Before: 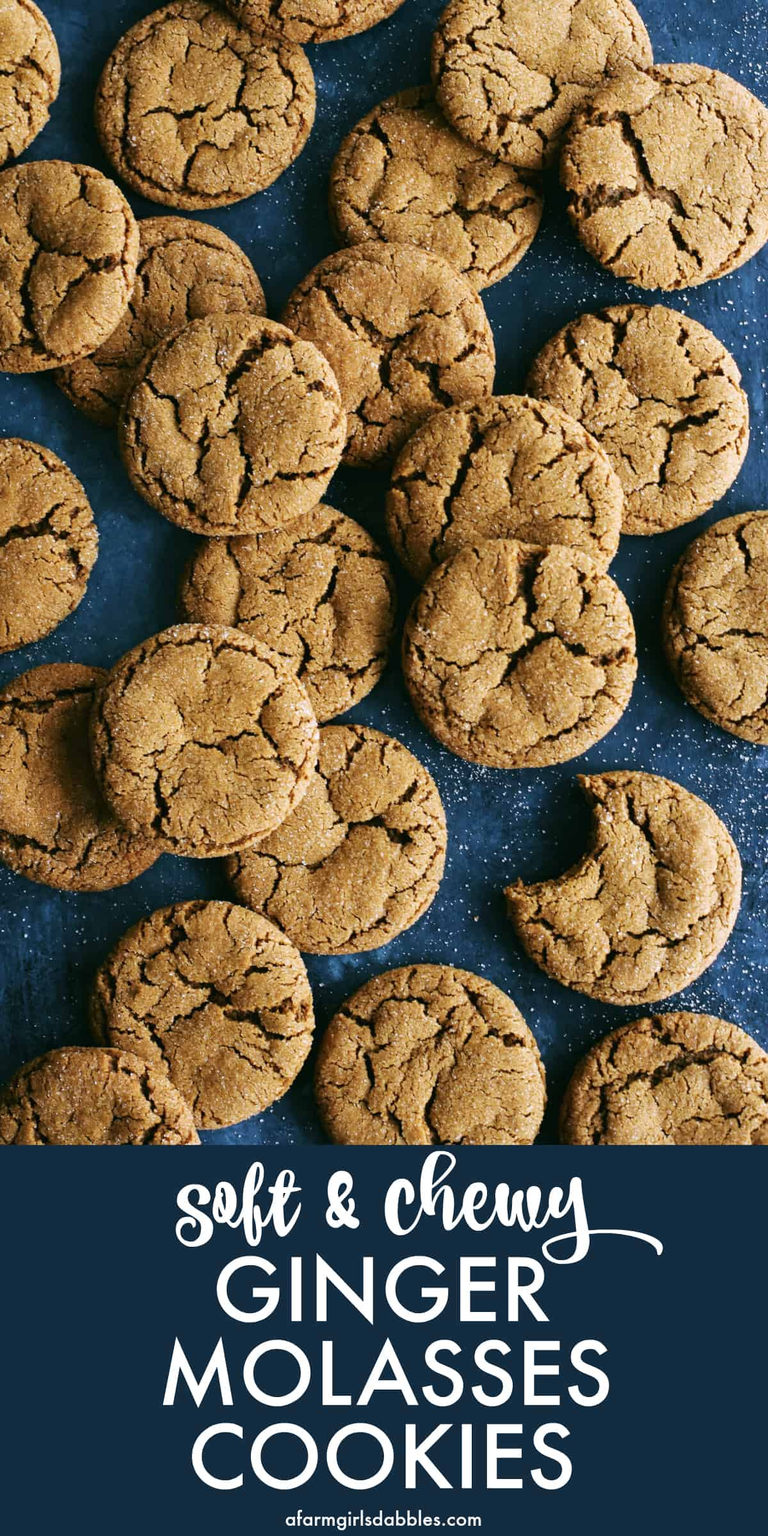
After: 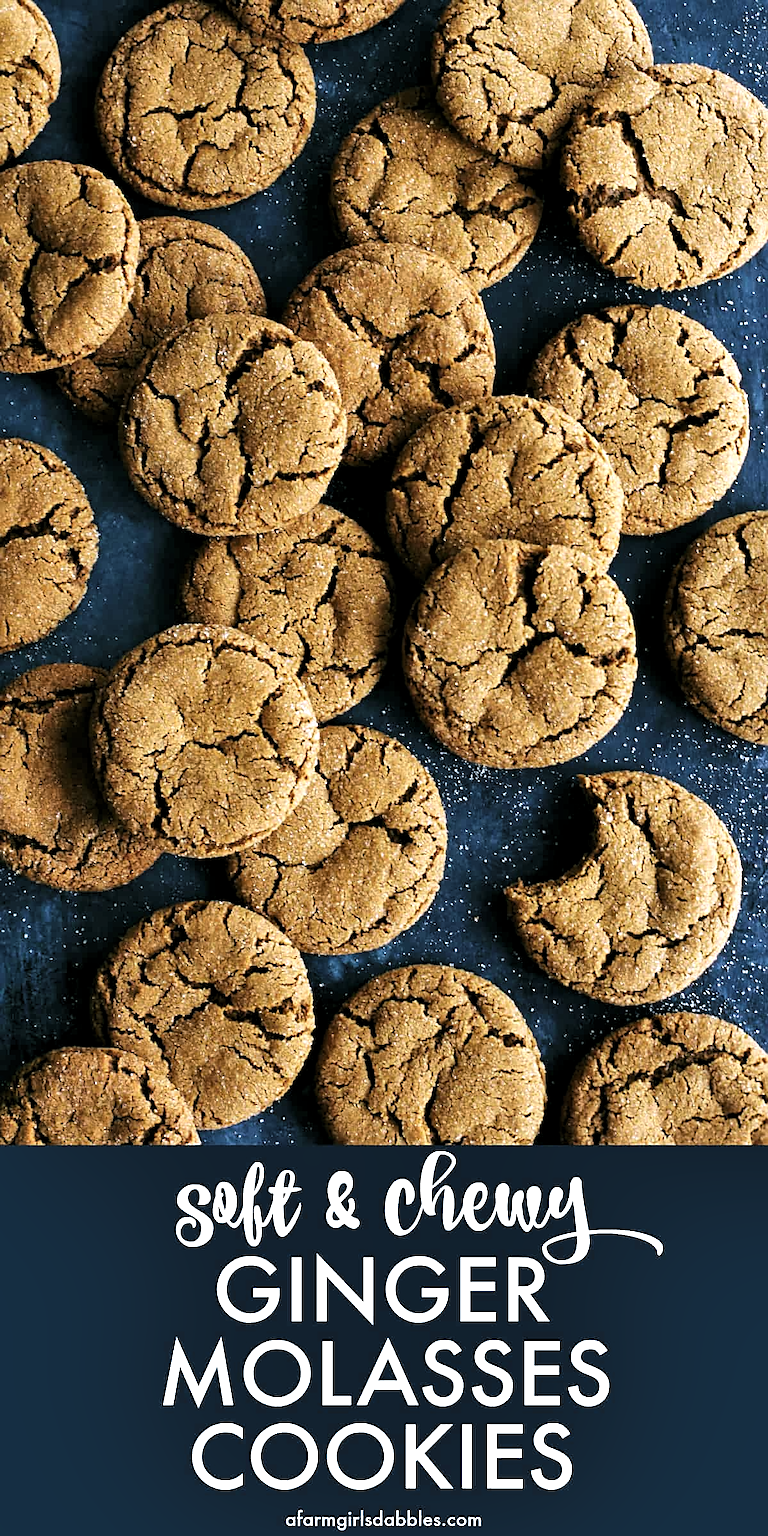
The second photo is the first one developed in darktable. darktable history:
shadows and highlights: soften with gaussian
sharpen: on, module defaults
levels: levels [0.052, 0.496, 0.908]
